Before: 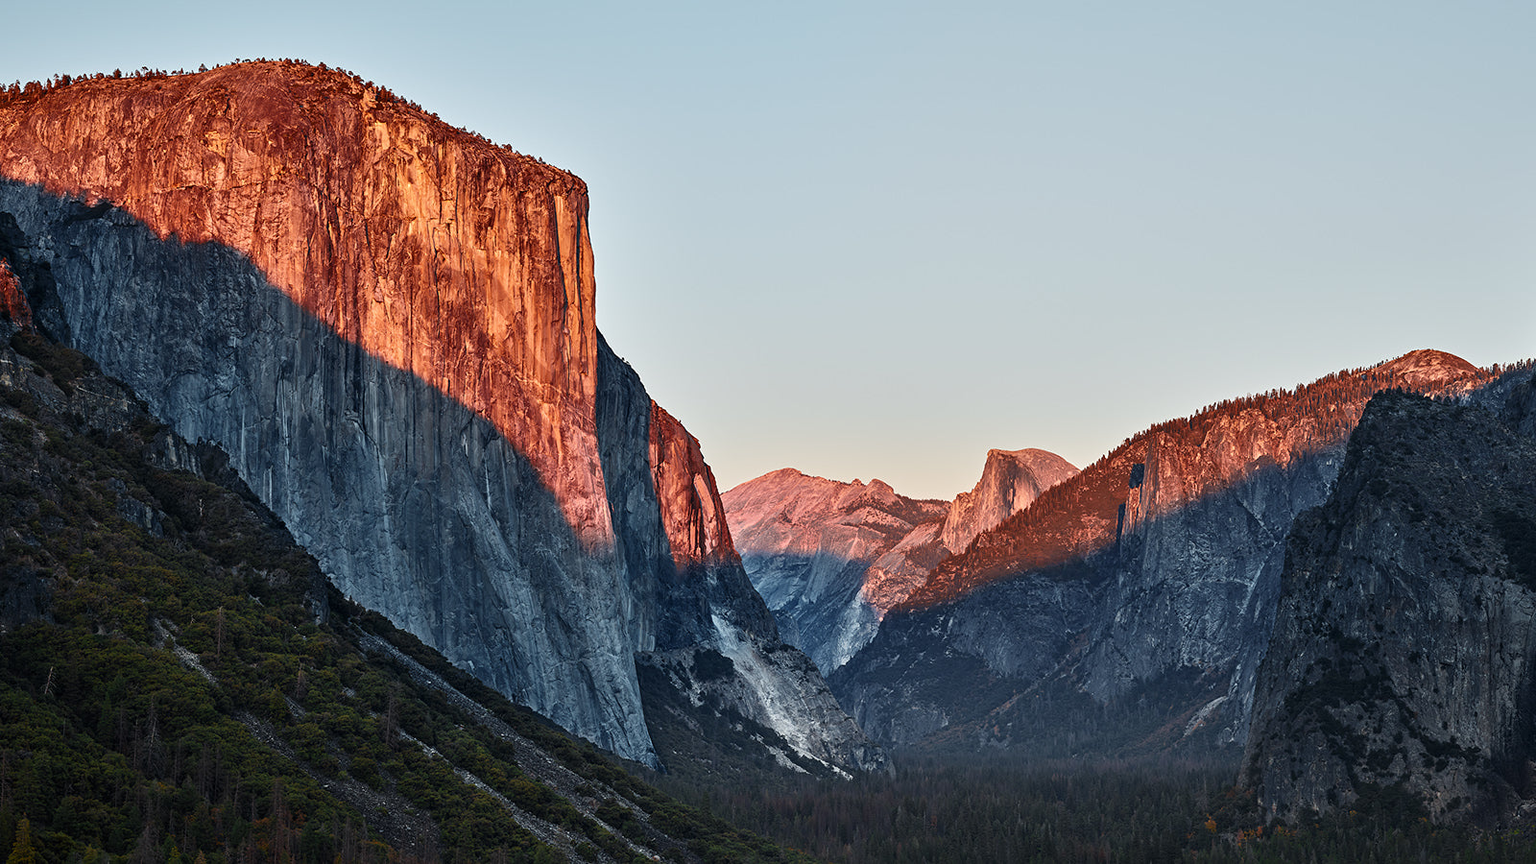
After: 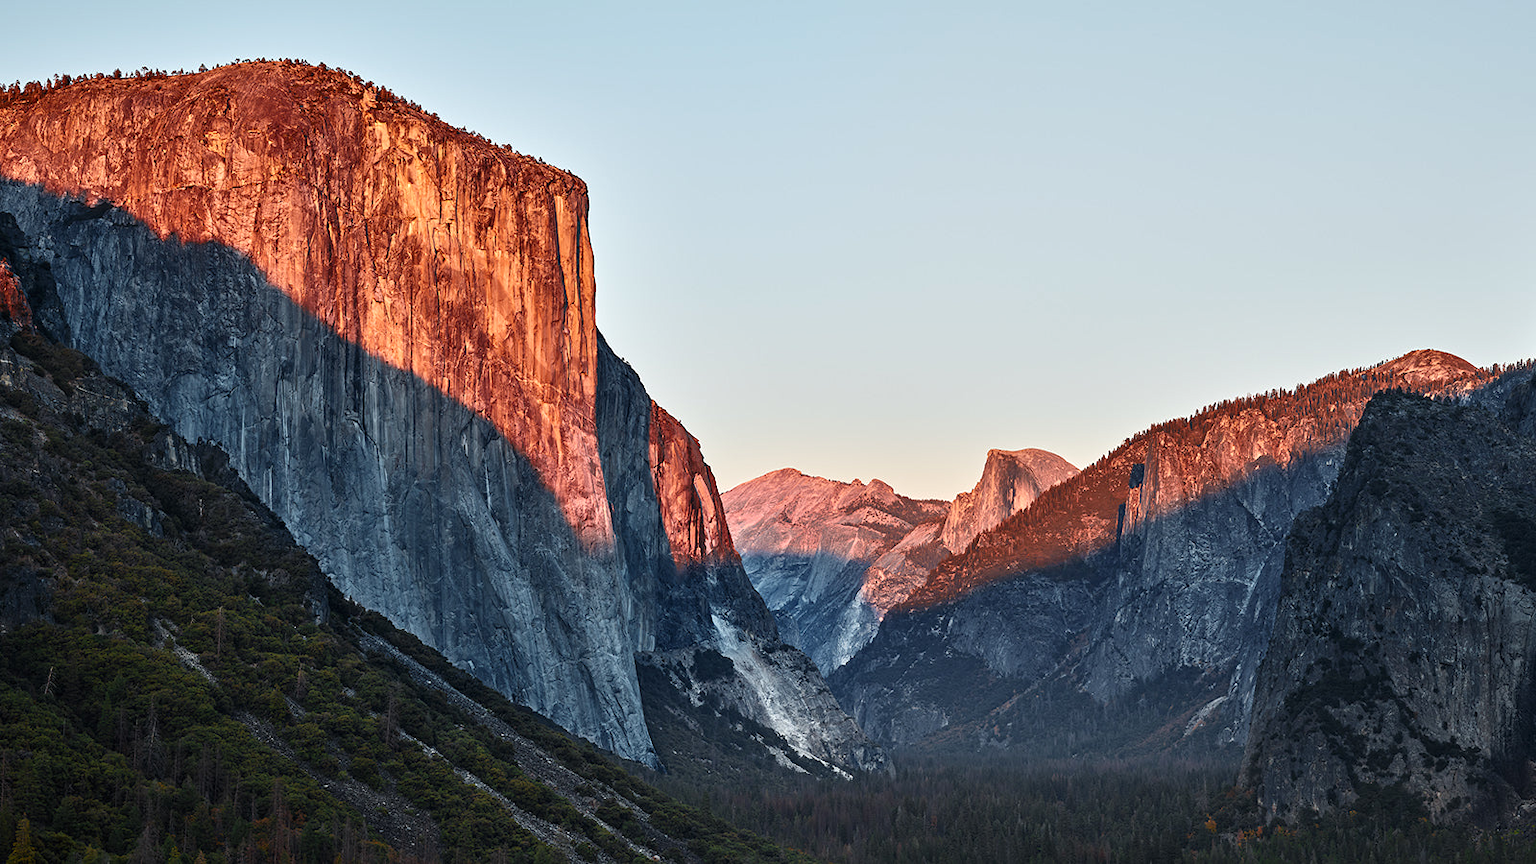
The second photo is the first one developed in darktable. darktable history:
white balance: emerald 1
exposure: black level correction 0, exposure 0.2 EV, compensate exposure bias true, compensate highlight preservation false
